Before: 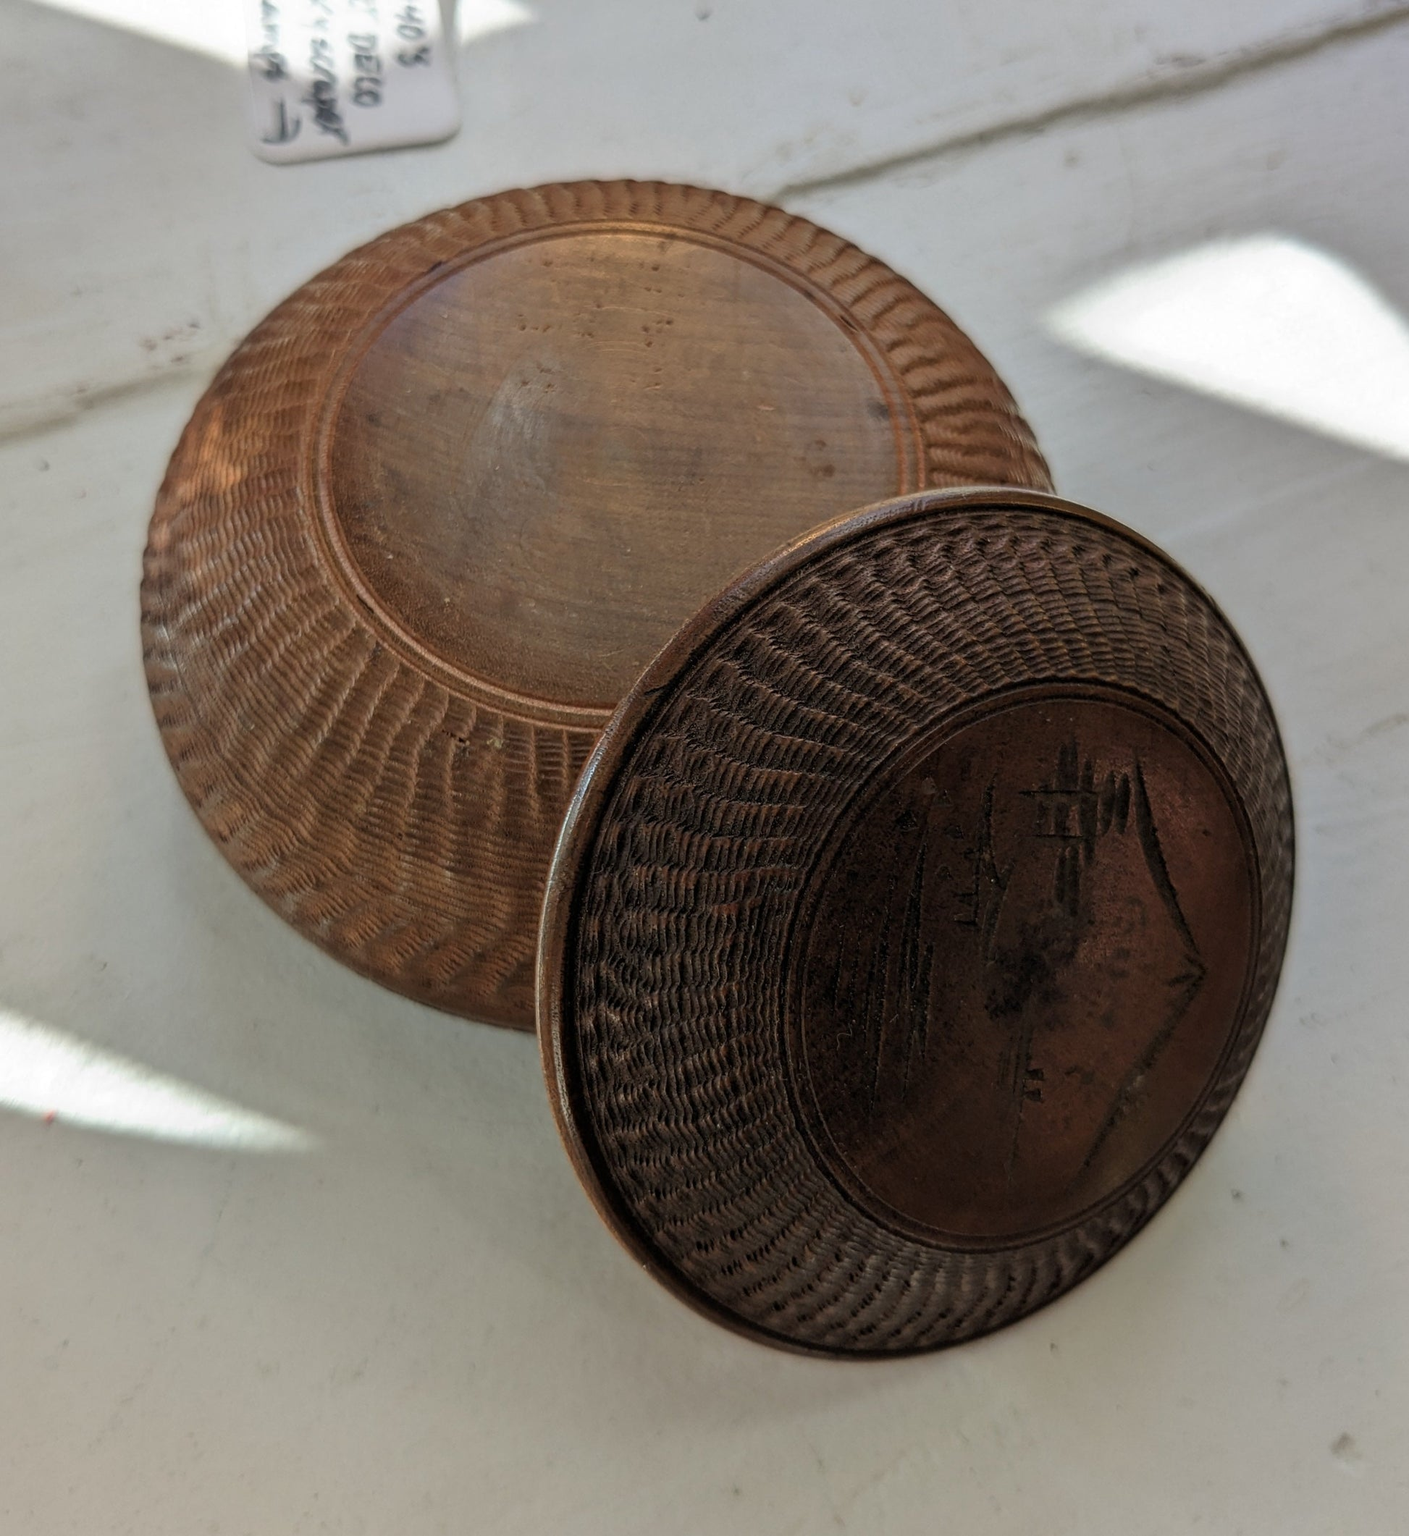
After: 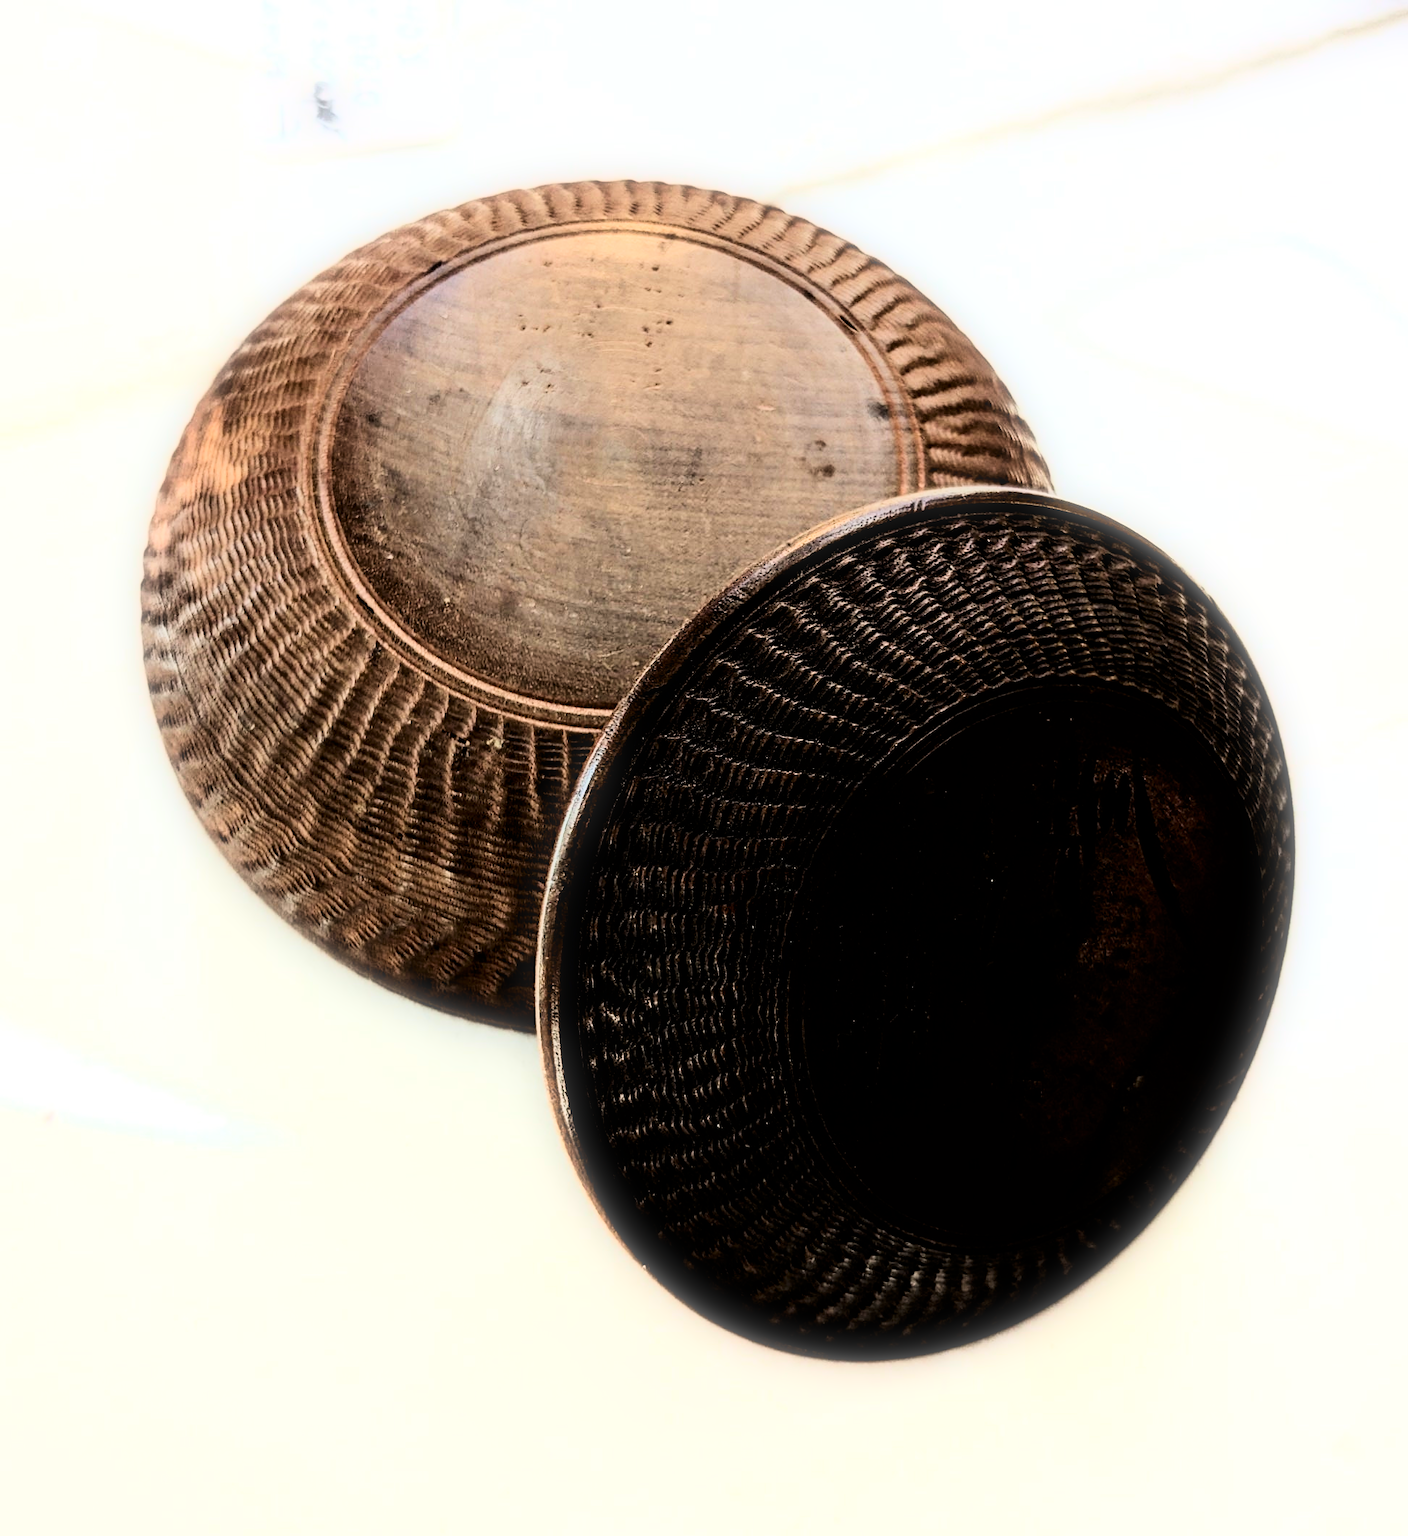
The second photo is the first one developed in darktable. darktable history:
shadows and highlights: shadows 0, highlights 40
bloom: size 5%, threshold 95%, strength 15%
filmic rgb: black relative exposure -6.15 EV, white relative exposure 6.96 EV, hardness 2.23, color science v6 (2022)
contrast brightness saturation: contrast 0.28
rgb curve: curves: ch0 [(0, 0) (0.21, 0.15) (0.24, 0.21) (0.5, 0.75) (0.75, 0.96) (0.89, 0.99) (1, 1)]; ch1 [(0, 0.02) (0.21, 0.13) (0.25, 0.2) (0.5, 0.67) (0.75, 0.9) (0.89, 0.97) (1, 1)]; ch2 [(0, 0.02) (0.21, 0.13) (0.25, 0.2) (0.5, 0.67) (0.75, 0.9) (0.89, 0.97) (1, 1)], compensate middle gray true
